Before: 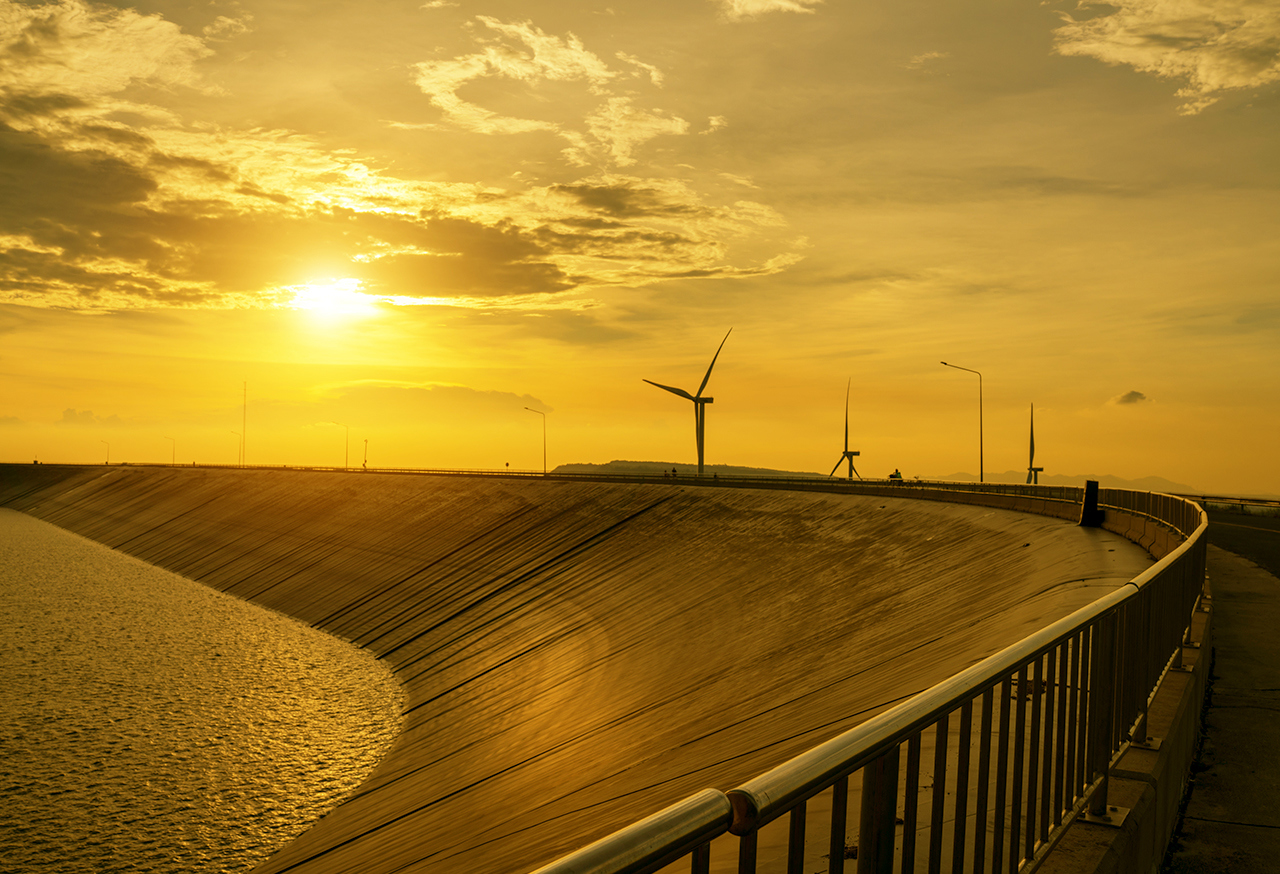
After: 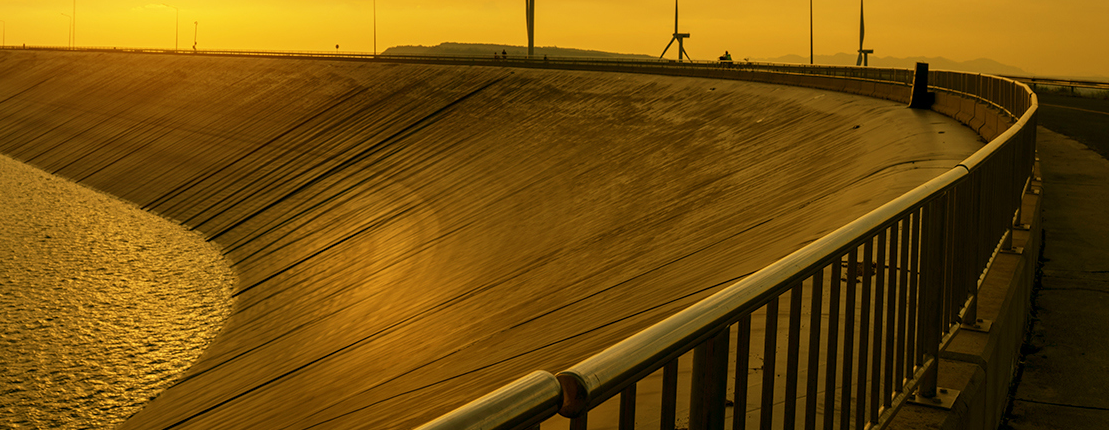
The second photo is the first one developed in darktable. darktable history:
crop and rotate: left 13.324%, top 47.965%, bottom 2.734%
